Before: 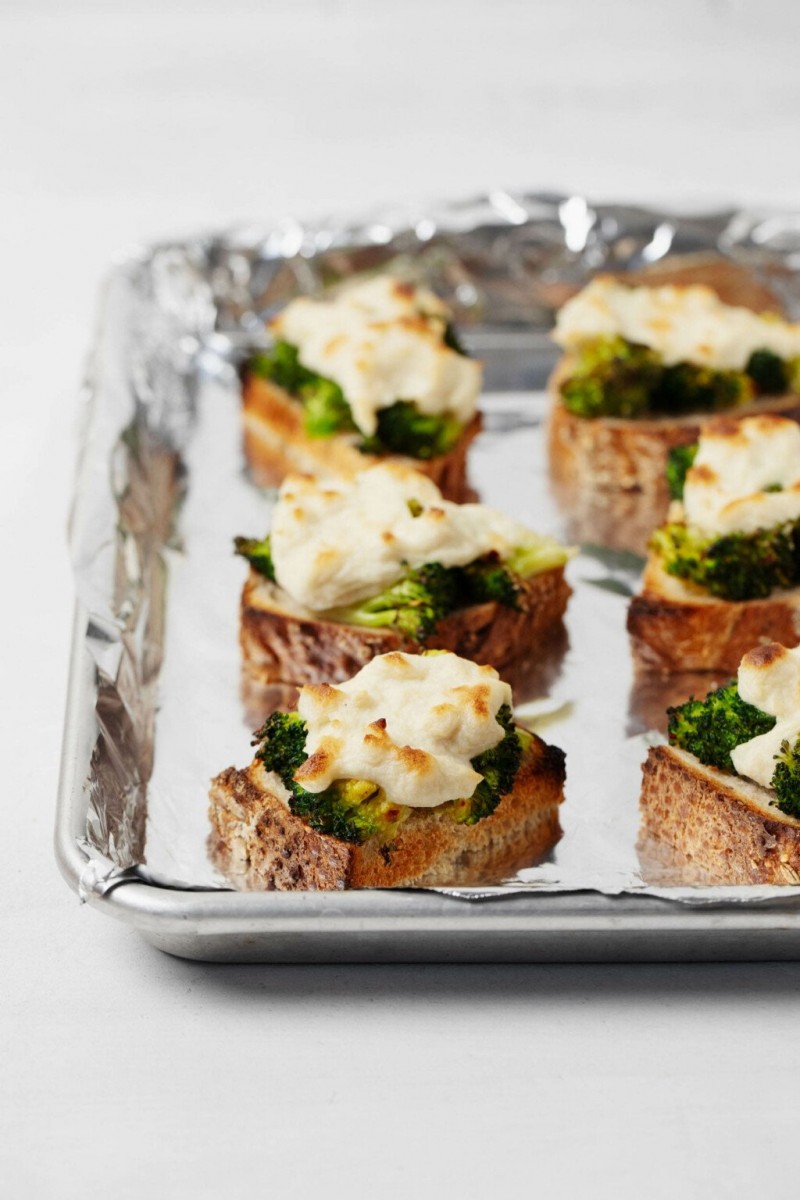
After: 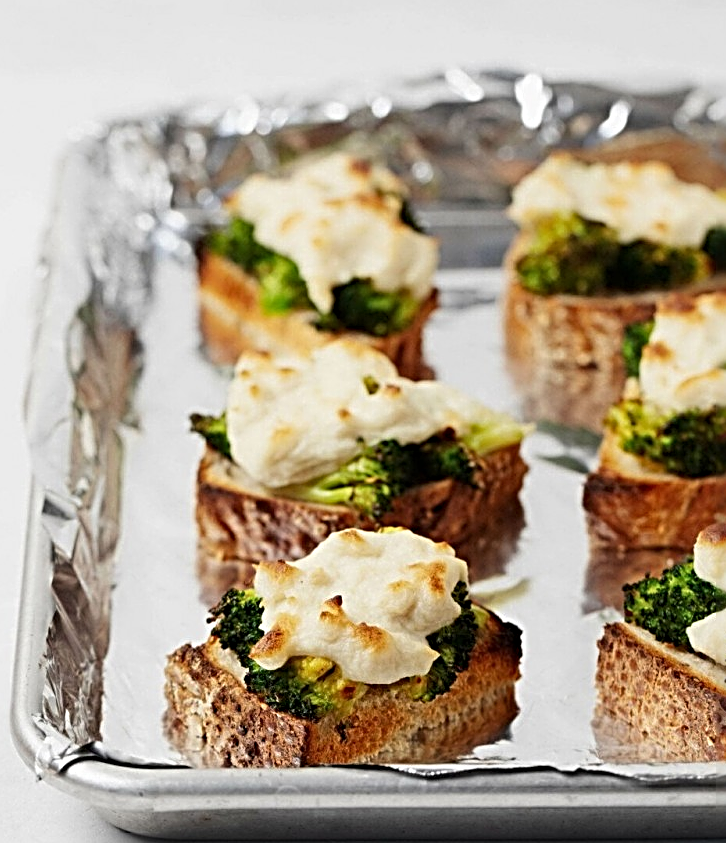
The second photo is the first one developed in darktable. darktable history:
sharpen: radius 3.69, amount 0.928
crop: left 5.596%, top 10.314%, right 3.534%, bottom 19.395%
